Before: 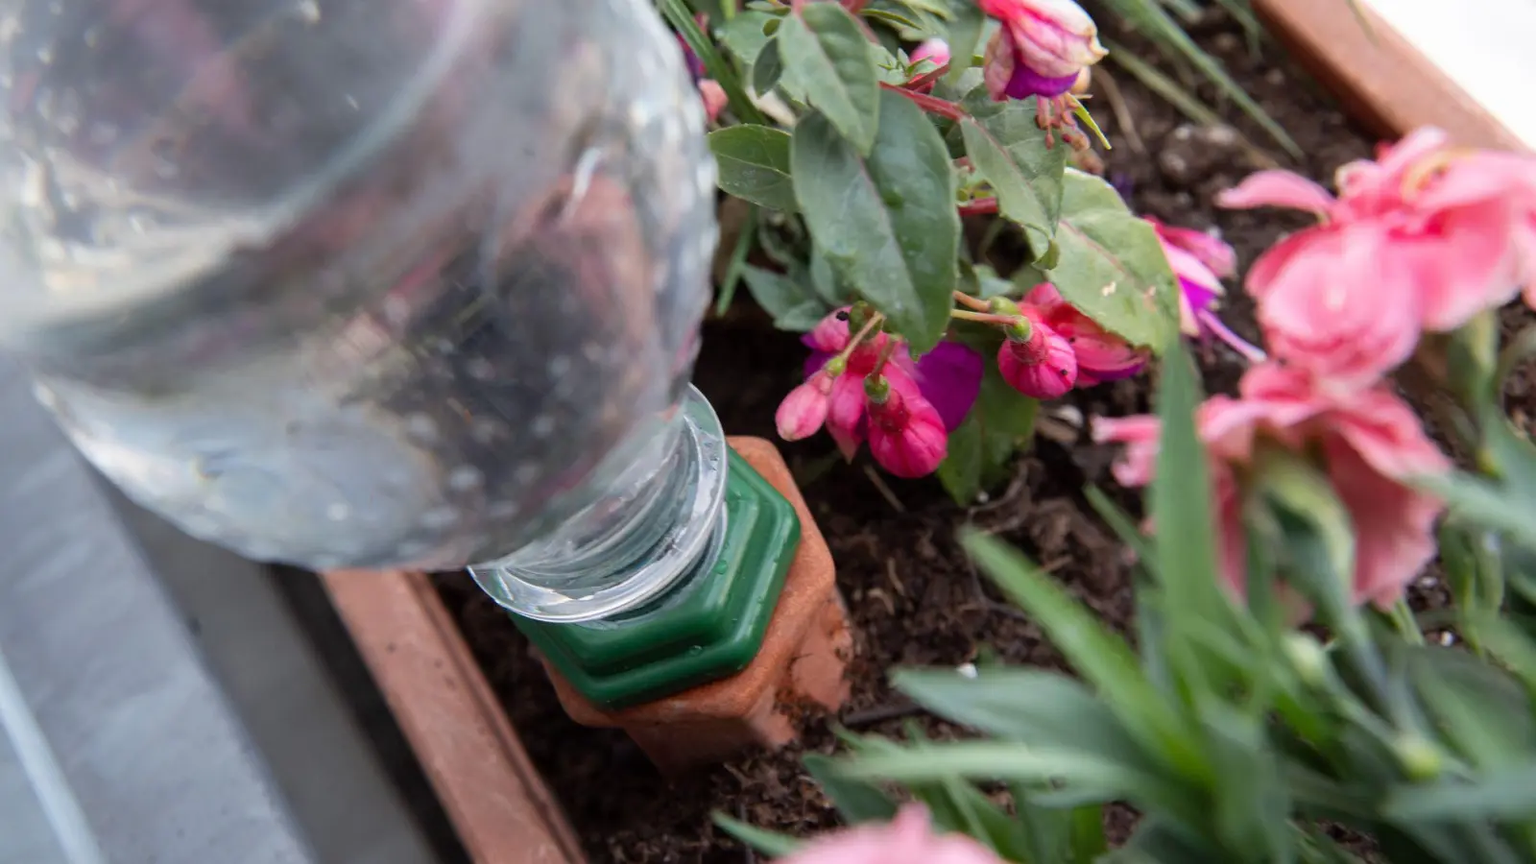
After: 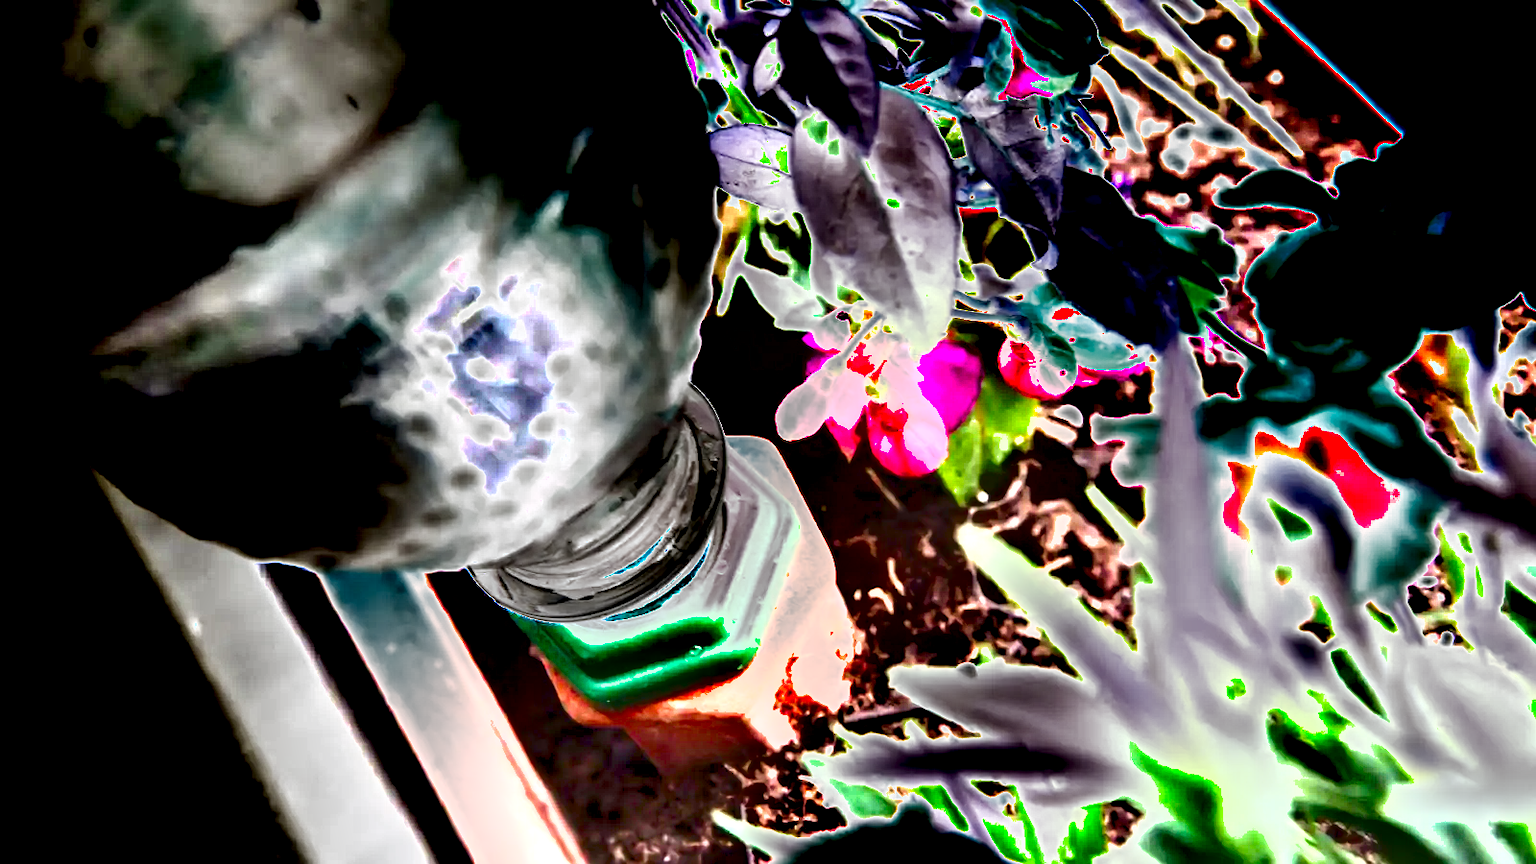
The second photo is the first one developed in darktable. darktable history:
tone equalizer: -8 EV -0.387 EV, -7 EV -0.361 EV, -6 EV -0.354 EV, -5 EV -0.203 EV, -3 EV 0.215 EV, -2 EV 0.359 EV, -1 EV 0.37 EV, +0 EV 0.42 EV
exposure: exposure 3.033 EV, compensate exposure bias true, compensate highlight preservation false
shadows and highlights: low approximation 0.01, soften with gaussian
color balance rgb: global offset › luminance -0.471%, perceptual saturation grading › global saturation 0.757%, perceptual saturation grading › mid-tones 6.227%, perceptual saturation grading › shadows 72.165%, perceptual brilliance grading › global brilliance 11.853%, global vibrance 0.501%
